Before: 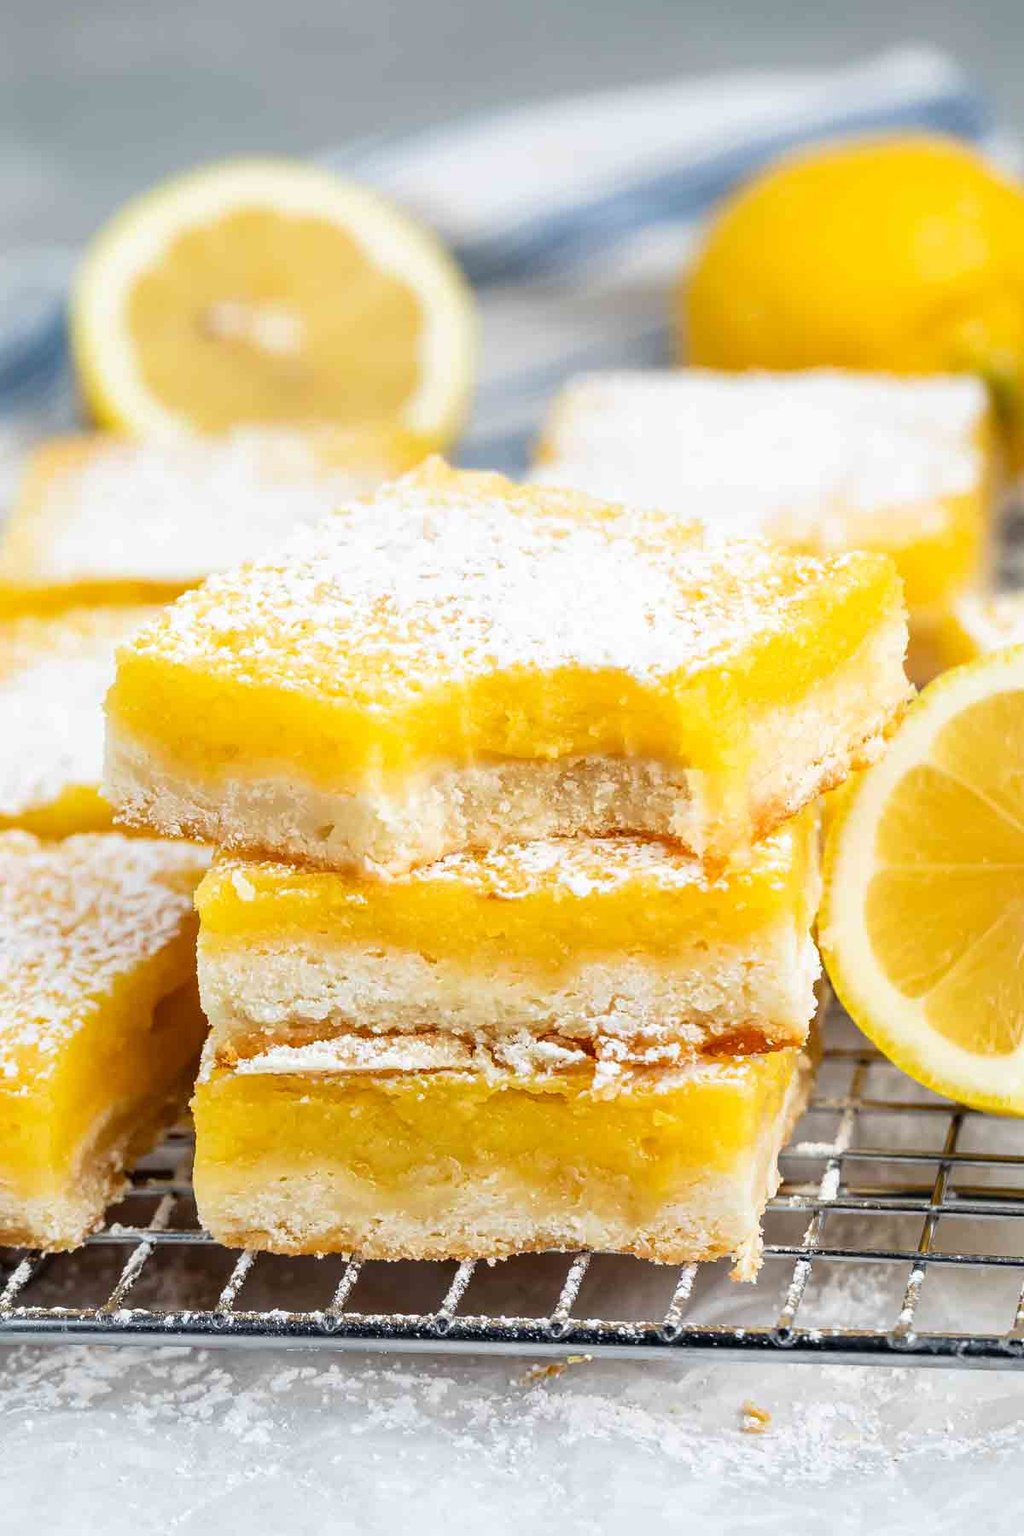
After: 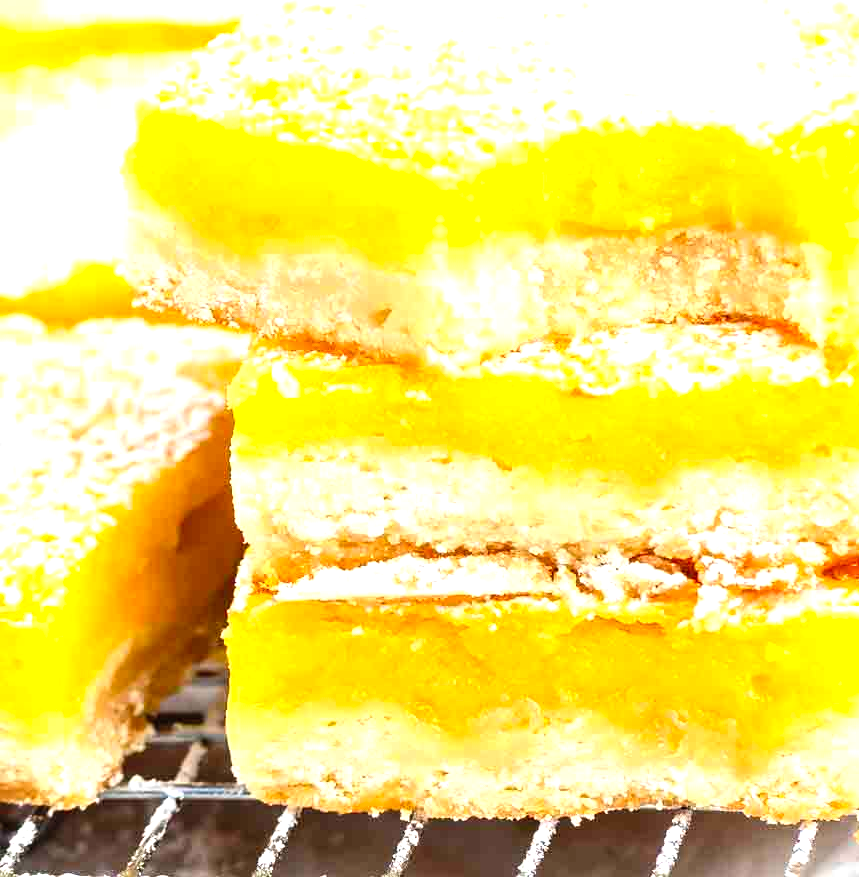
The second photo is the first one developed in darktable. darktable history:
crop: top 36.557%, right 28.344%, bottom 14.671%
contrast brightness saturation: contrast 0.197, brightness 0.159, saturation 0.221
levels: black 0.055%, levels [0, 0.43, 0.859]
